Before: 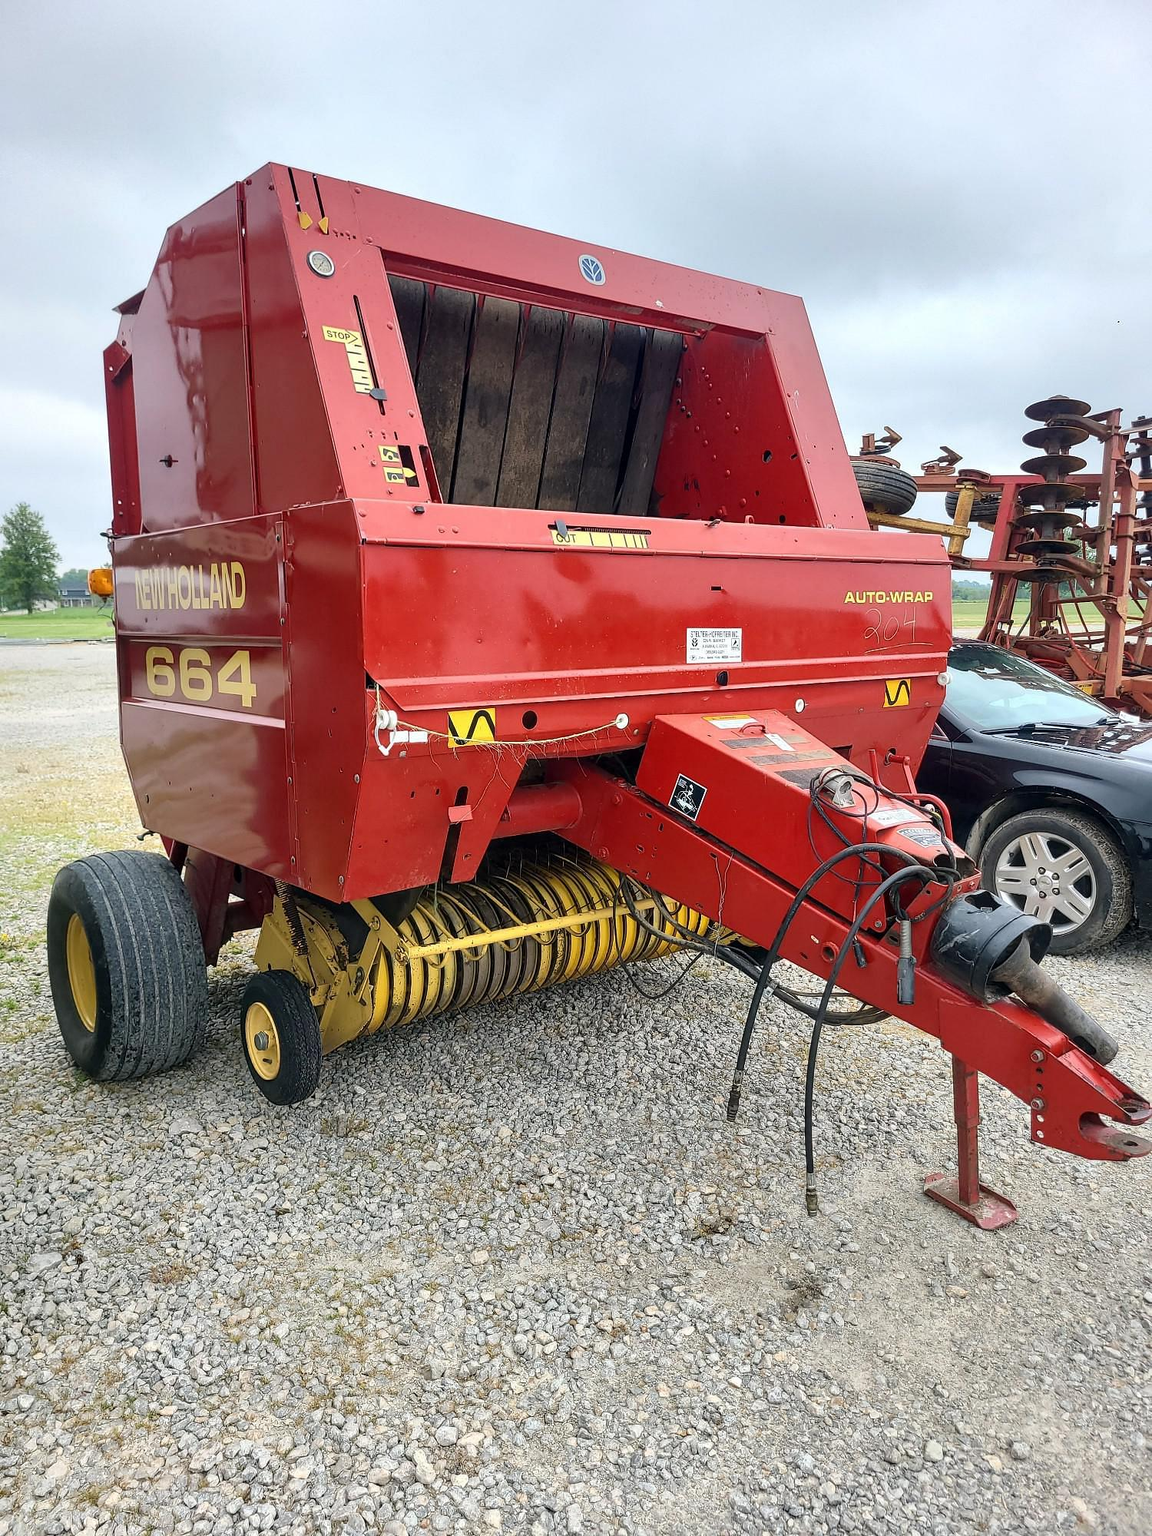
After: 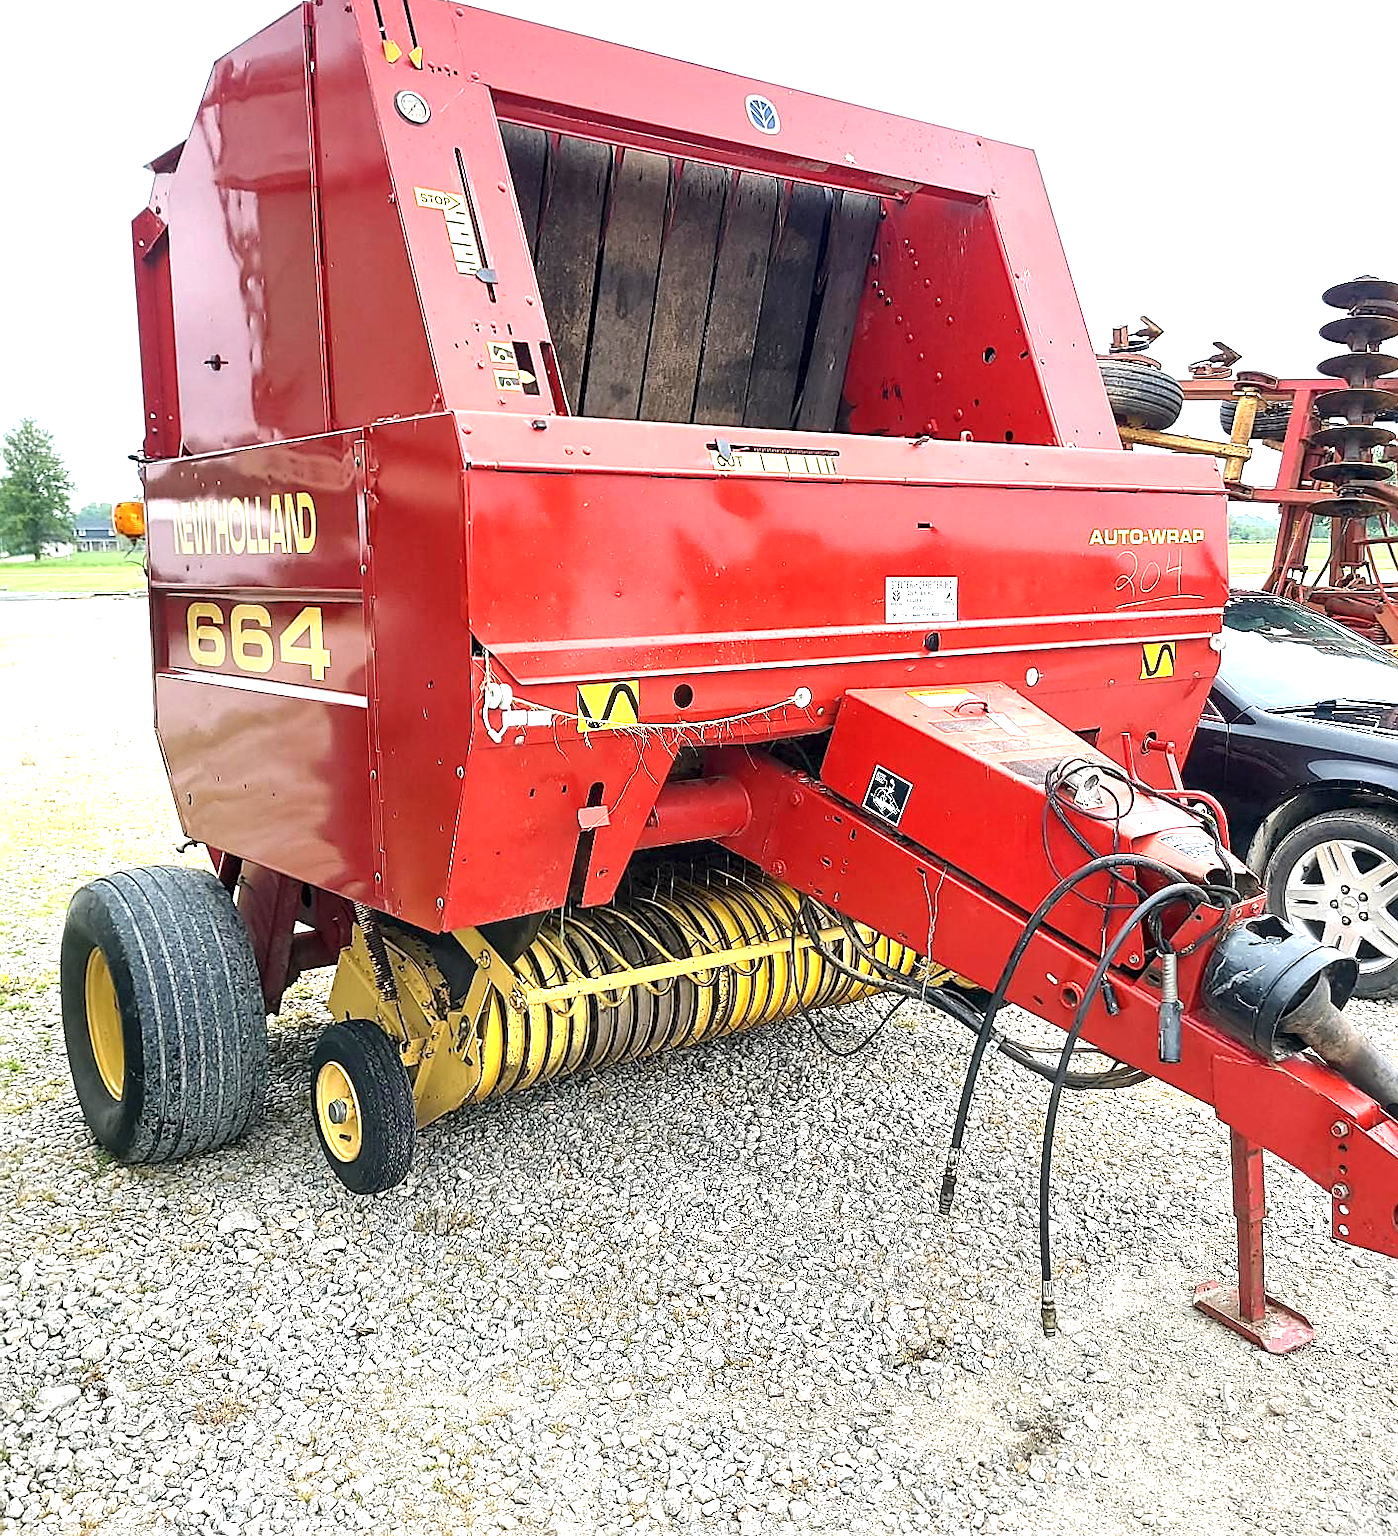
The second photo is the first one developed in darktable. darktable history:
crop and rotate: angle 0.105°, top 11.756%, right 5.816%, bottom 10.62%
sharpen: on, module defaults
exposure: black level correction 0, exposure 1.095 EV, compensate exposure bias true, compensate highlight preservation false
